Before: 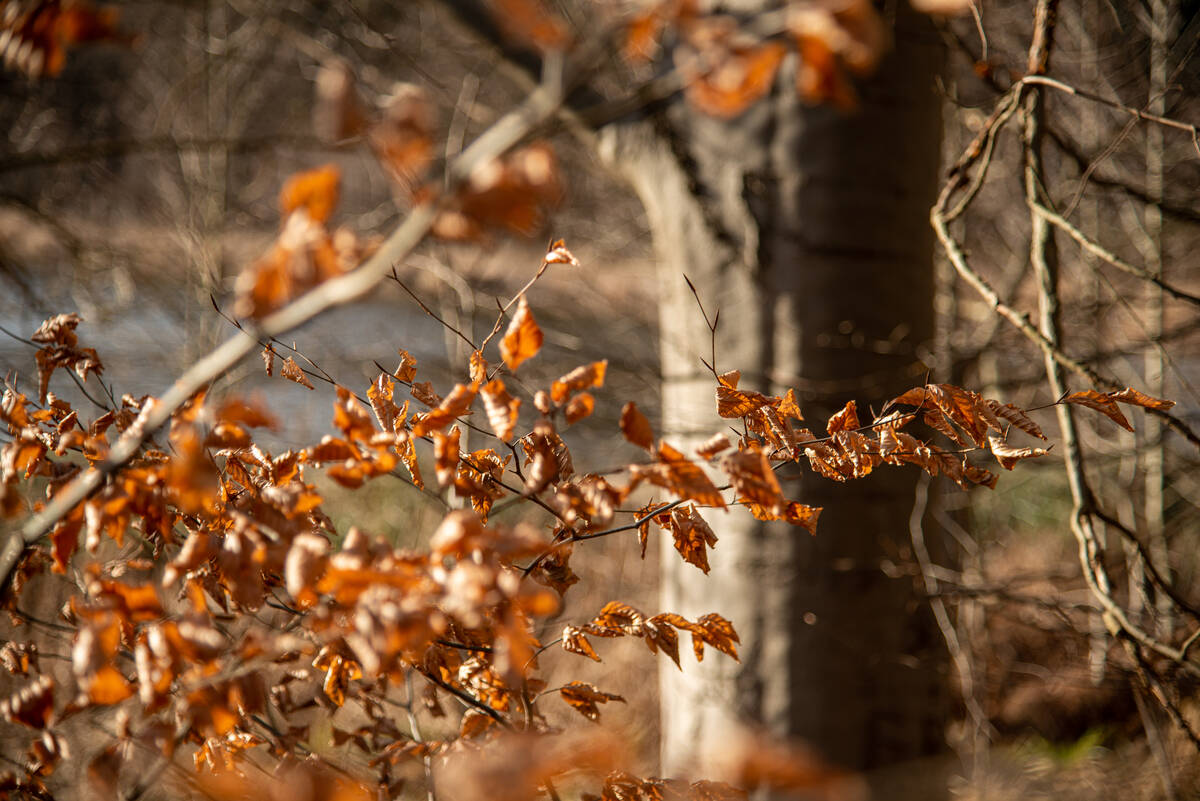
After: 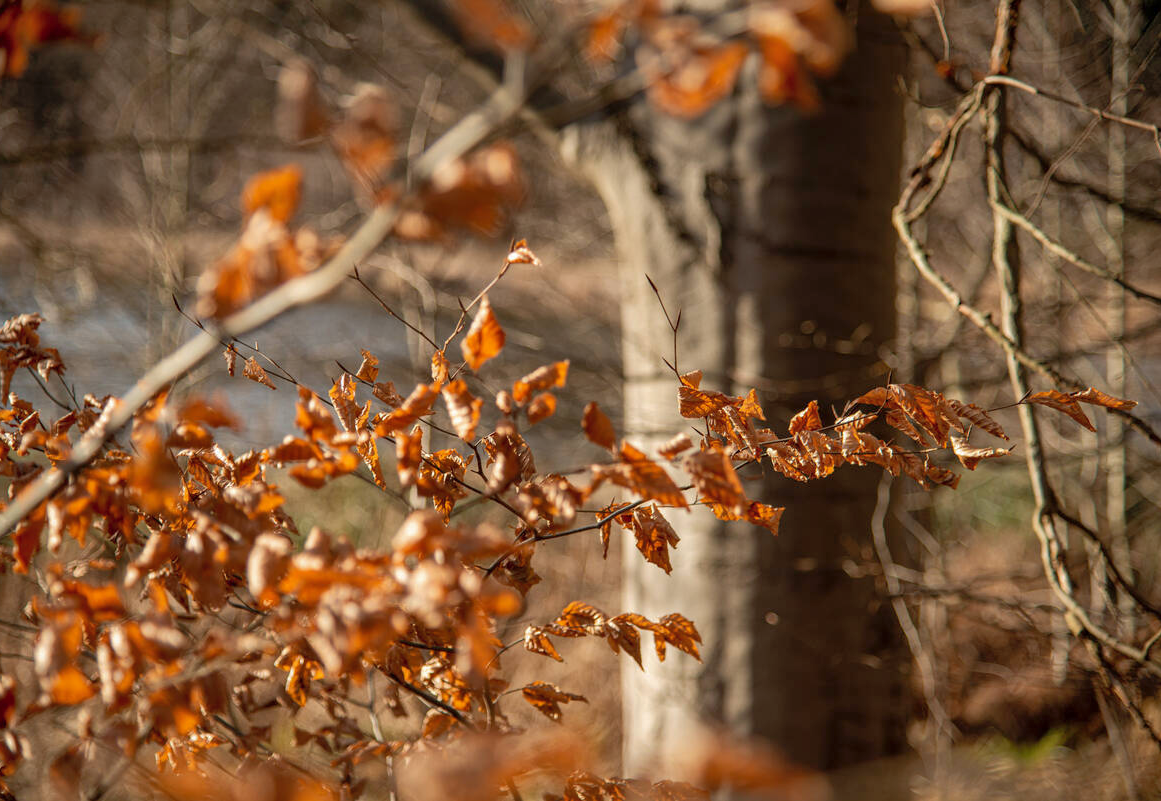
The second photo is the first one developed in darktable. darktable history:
crop and rotate: left 3.238%
shadows and highlights: on, module defaults
